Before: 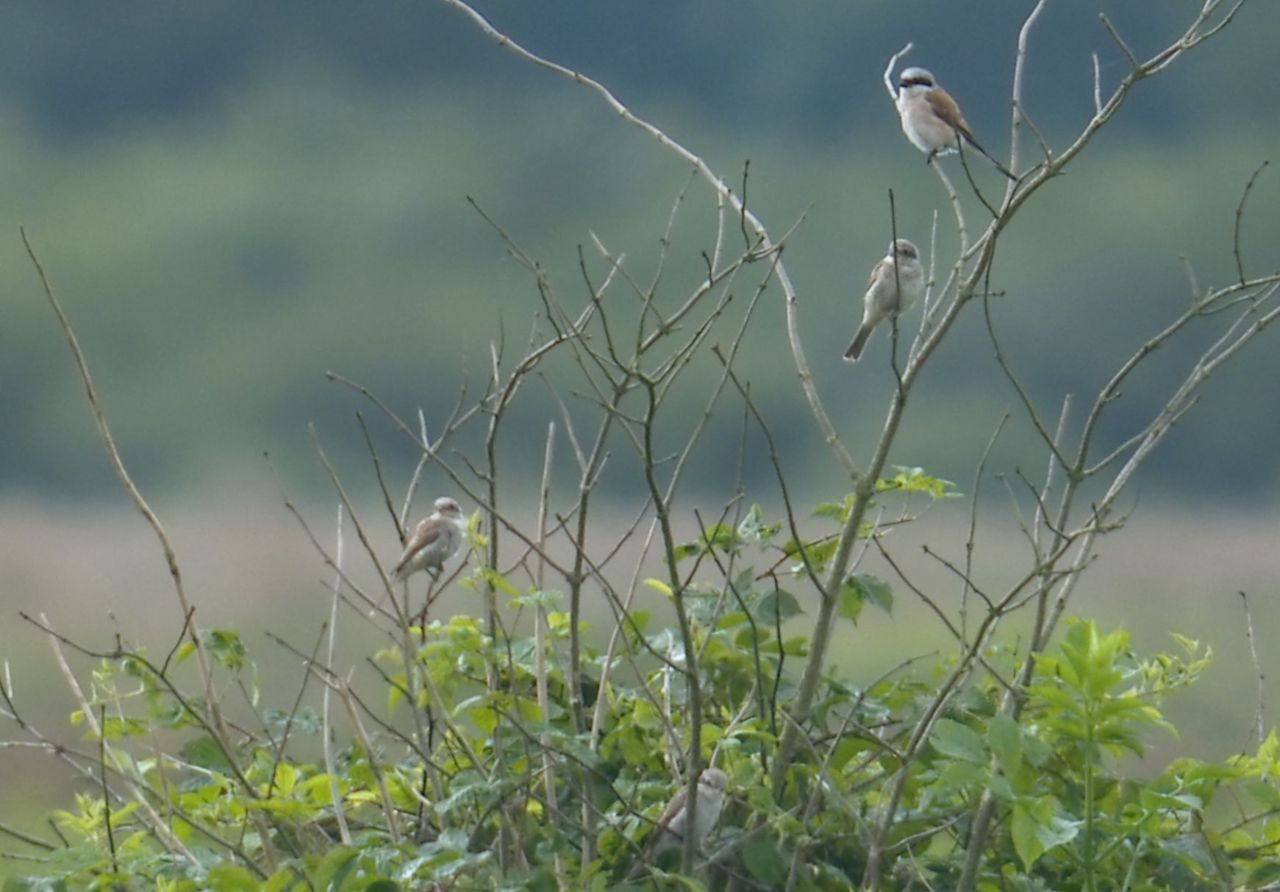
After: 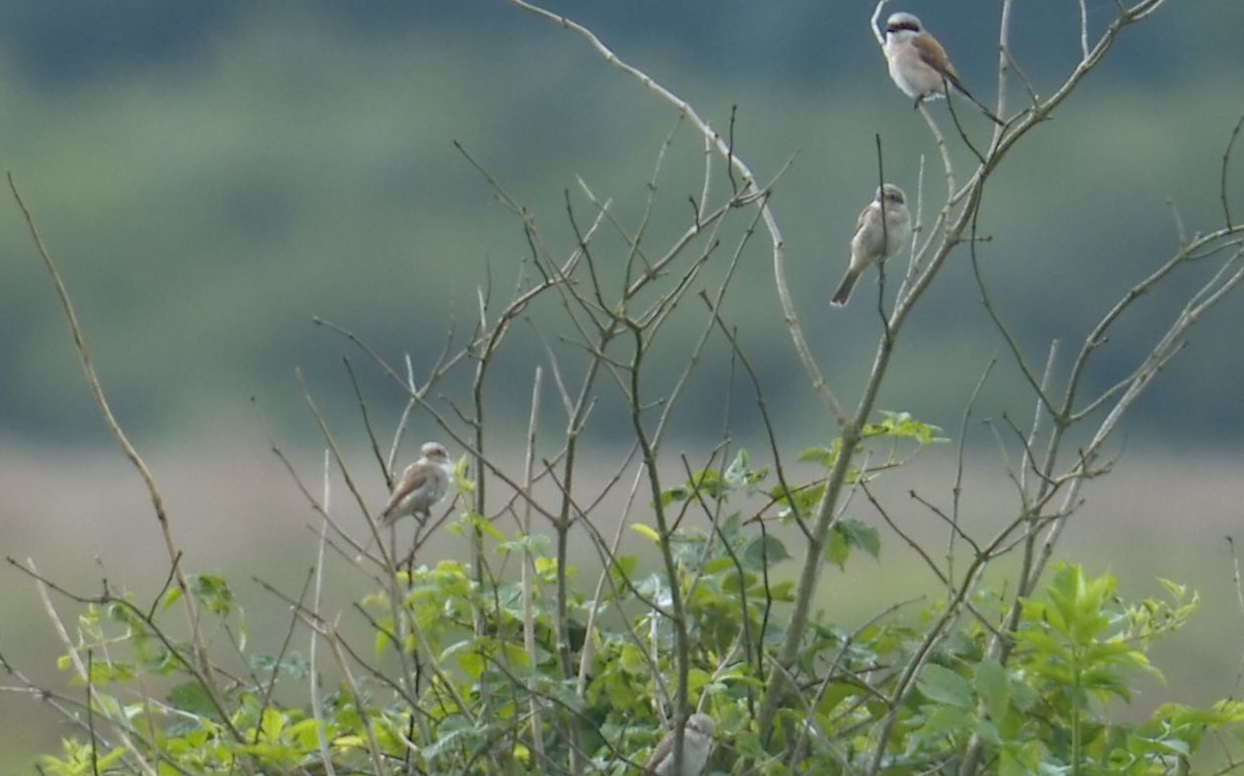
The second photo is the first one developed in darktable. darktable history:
crop: left 1.05%, top 6.173%, right 1.731%, bottom 6.728%
base curve: preserve colors none
